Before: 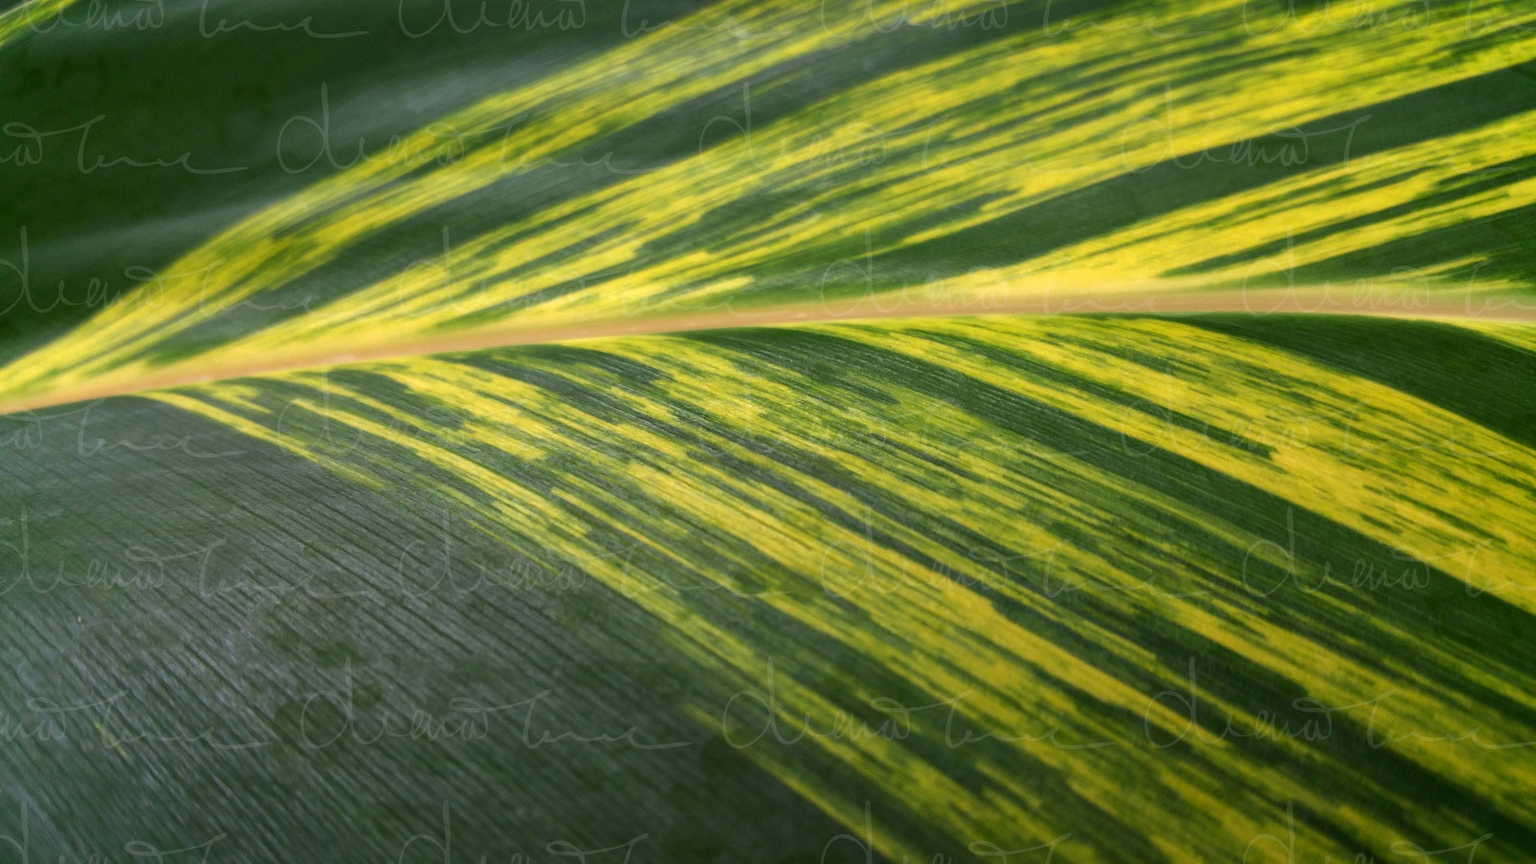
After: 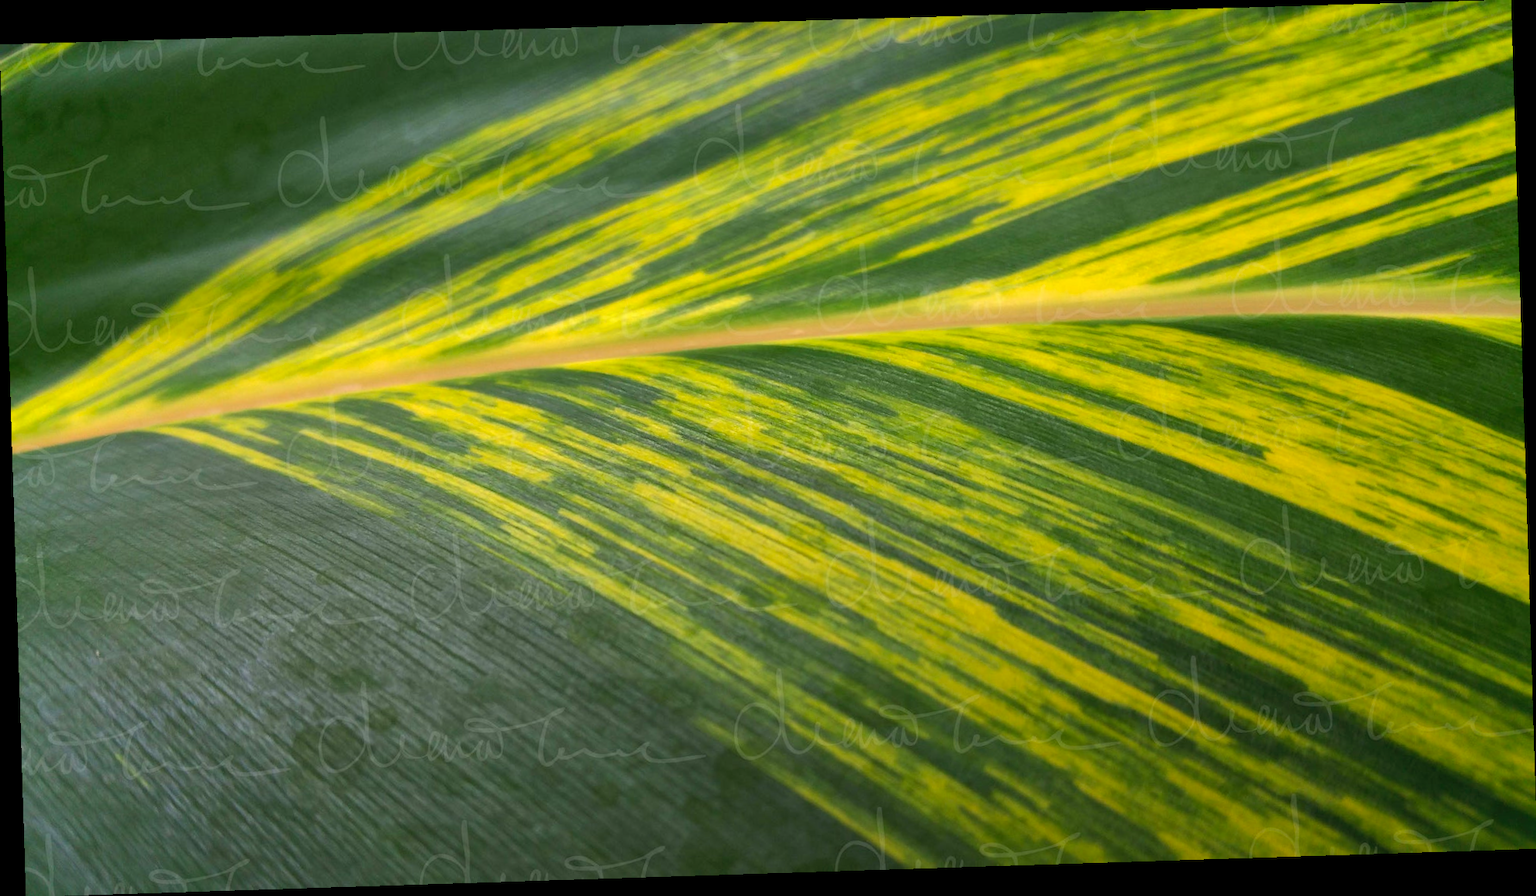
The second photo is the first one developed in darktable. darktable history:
rotate and perspective: rotation -1.77°, lens shift (horizontal) 0.004, automatic cropping off
contrast brightness saturation: contrast 0.07, brightness 0.08, saturation 0.18
shadows and highlights: shadows 30
